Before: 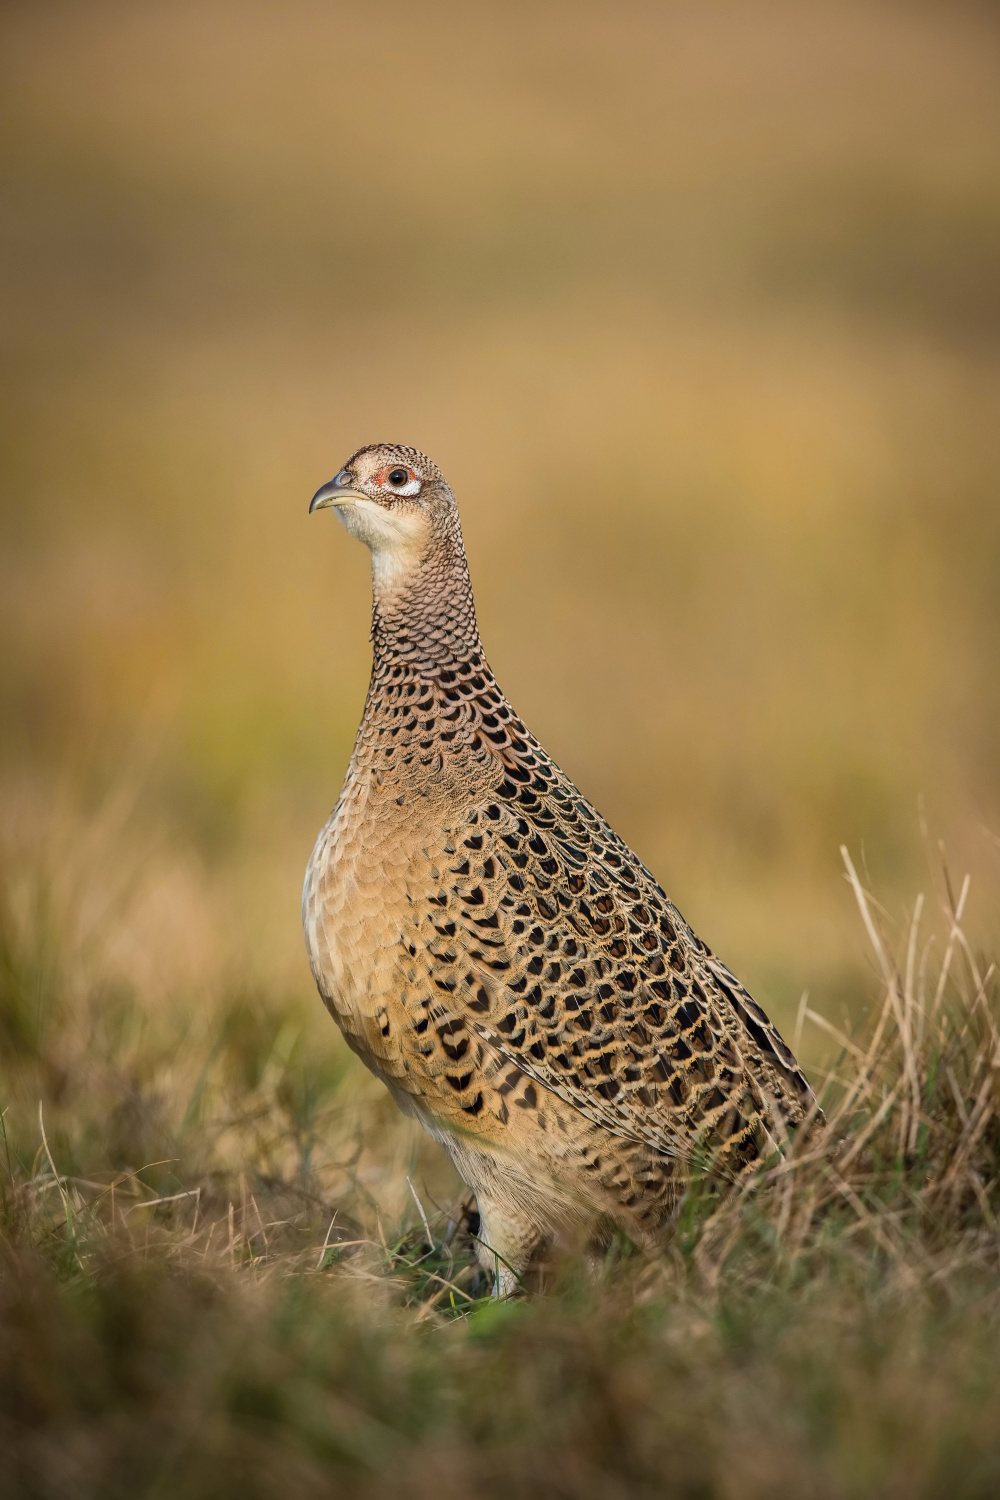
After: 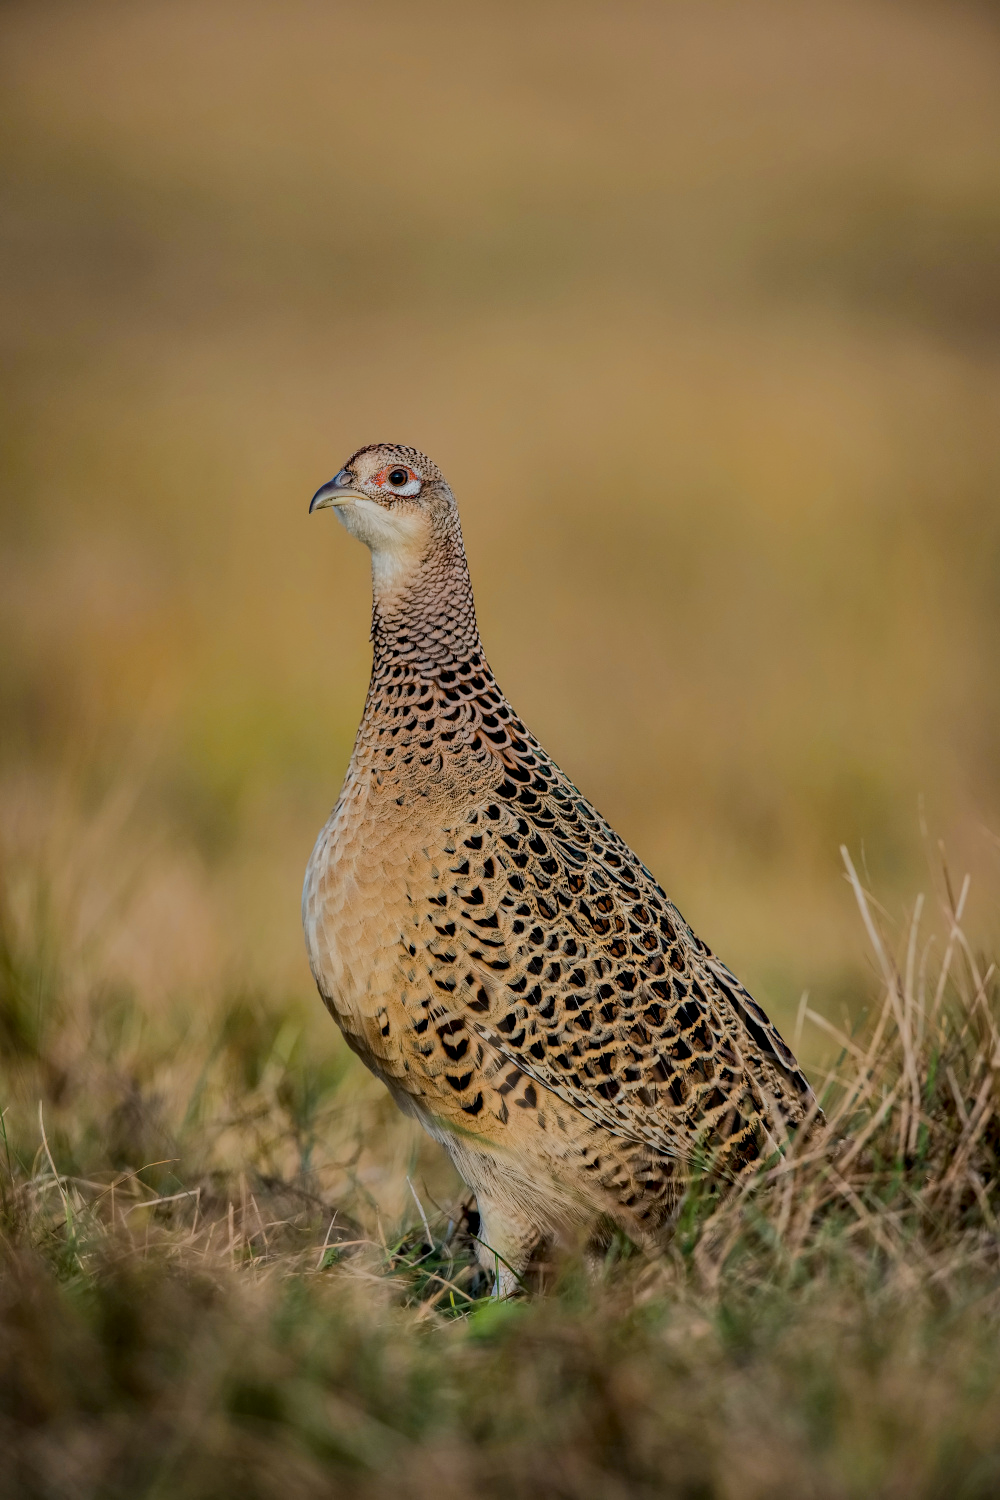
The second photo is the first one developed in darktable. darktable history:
local contrast: detail 109%
tone equalizer: -8 EV -0.025 EV, -7 EV 0.009 EV, -6 EV -0.008 EV, -5 EV 0.005 EV, -4 EV -0.04 EV, -3 EV -0.241 EV, -2 EV -0.647 EV, -1 EV -0.964 EV, +0 EV -0.941 EV, edges refinement/feathering 500, mask exposure compensation -1.57 EV, preserve details no
contrast equalizer: y [[0.6 ×6], [0.55 ×6], [0 ×6], [0 ×6], [0 ×6]]
